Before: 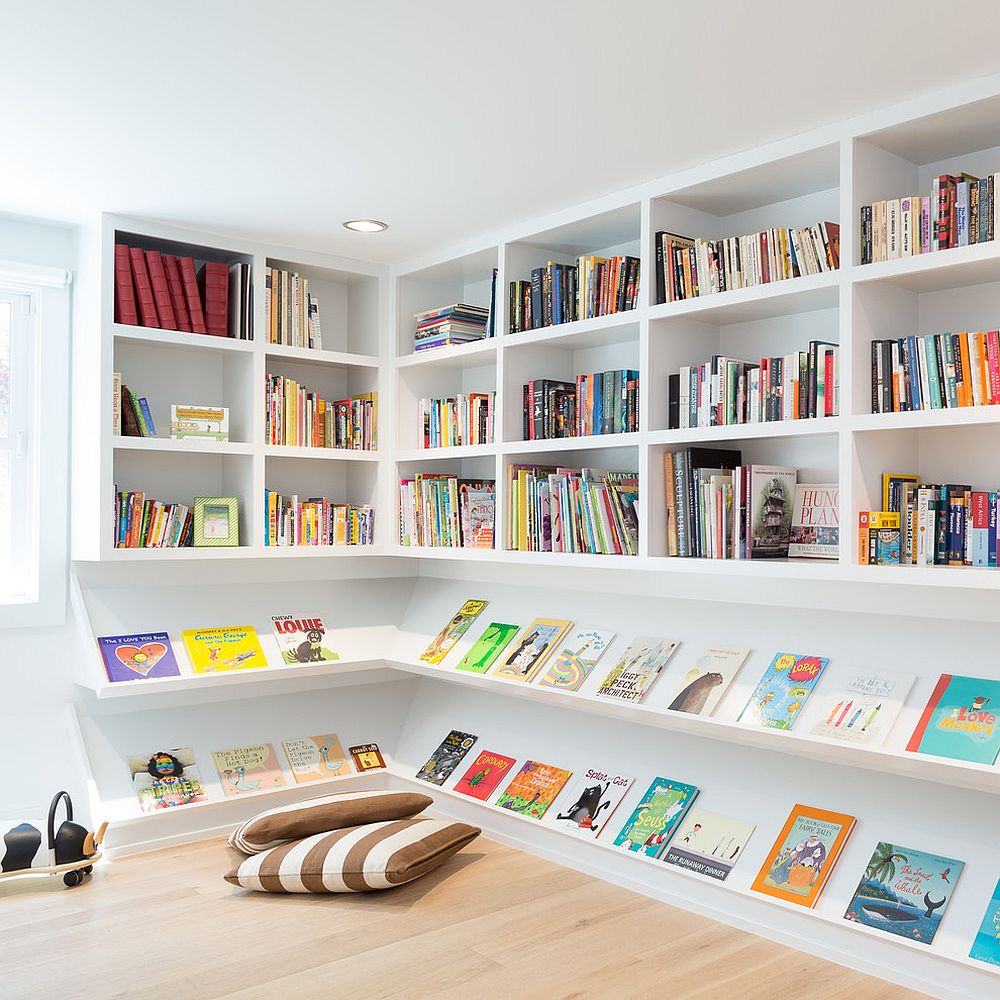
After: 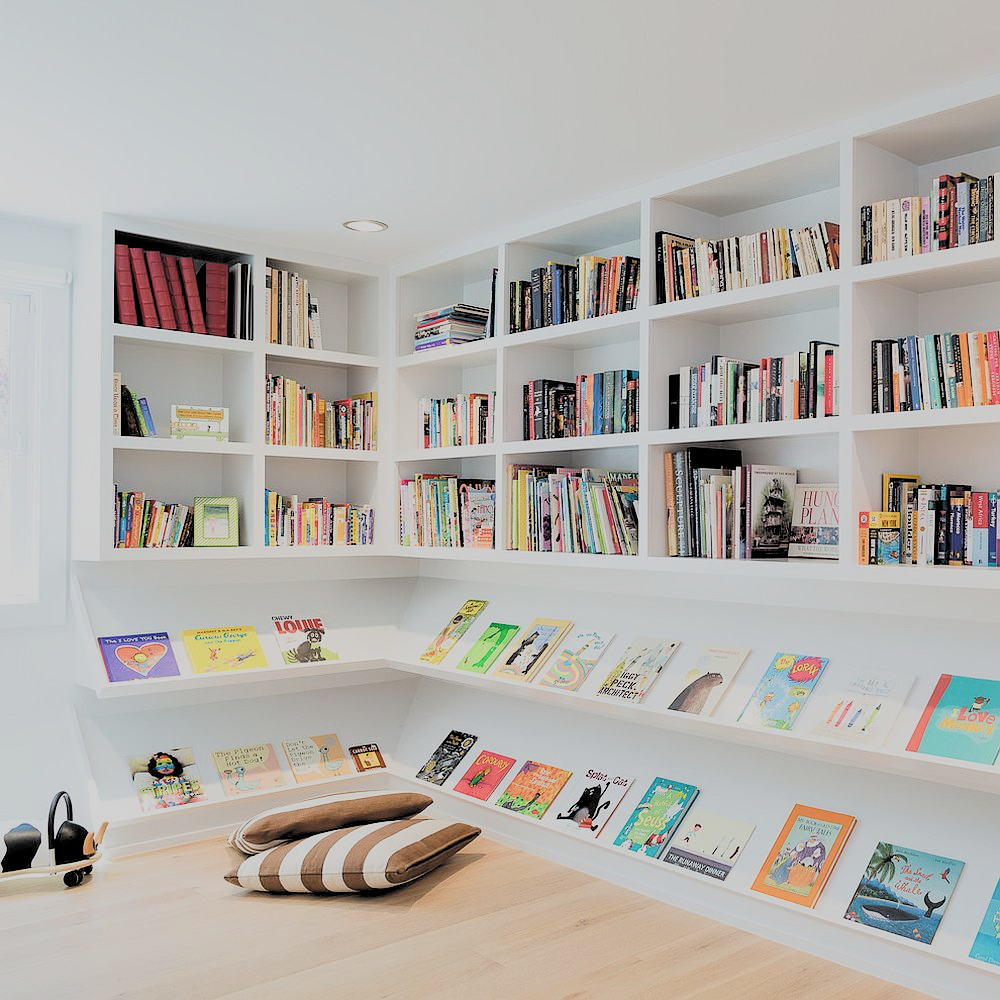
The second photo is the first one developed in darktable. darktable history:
filmic rgb: black relative exposure -2.71 EV, white relative exposure 4.56 EV, hardness 1.75, contrast 1.247, color science v5 (2021), contrast in shadows safe, contrast in highlights safe
